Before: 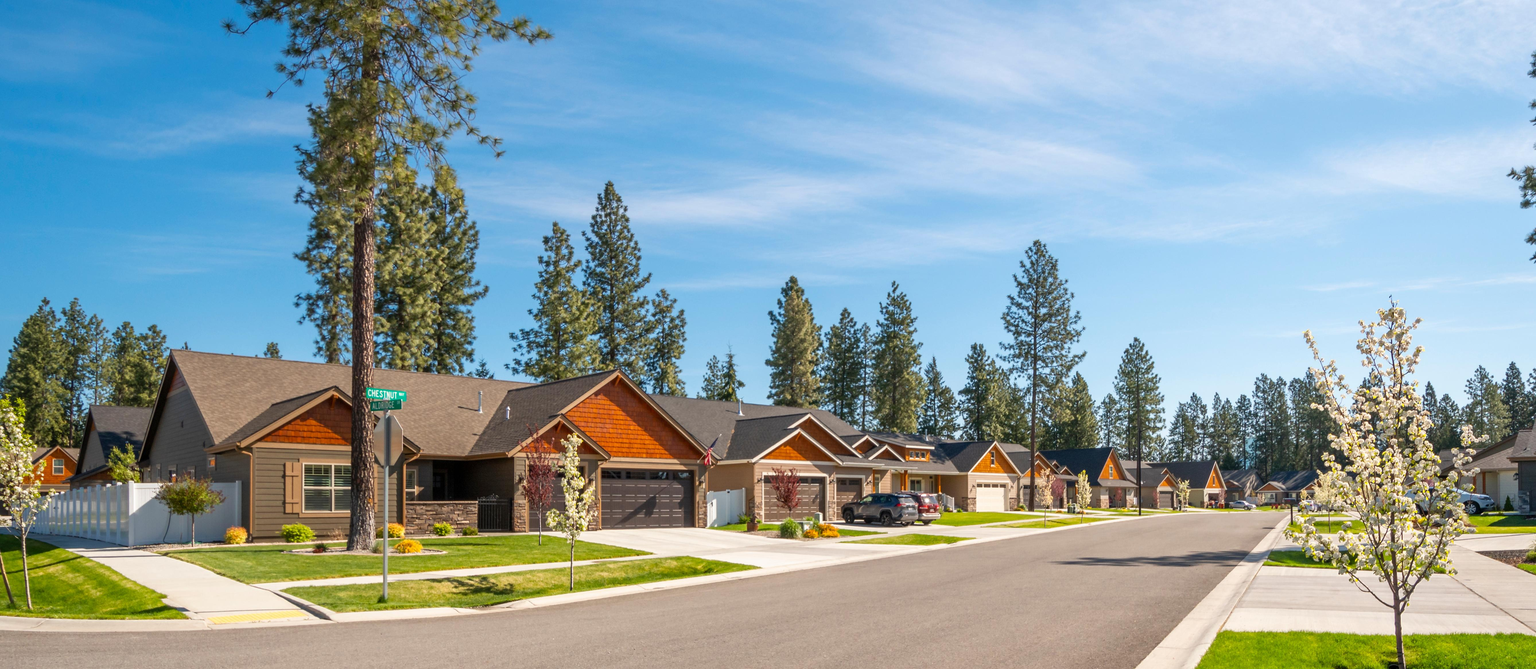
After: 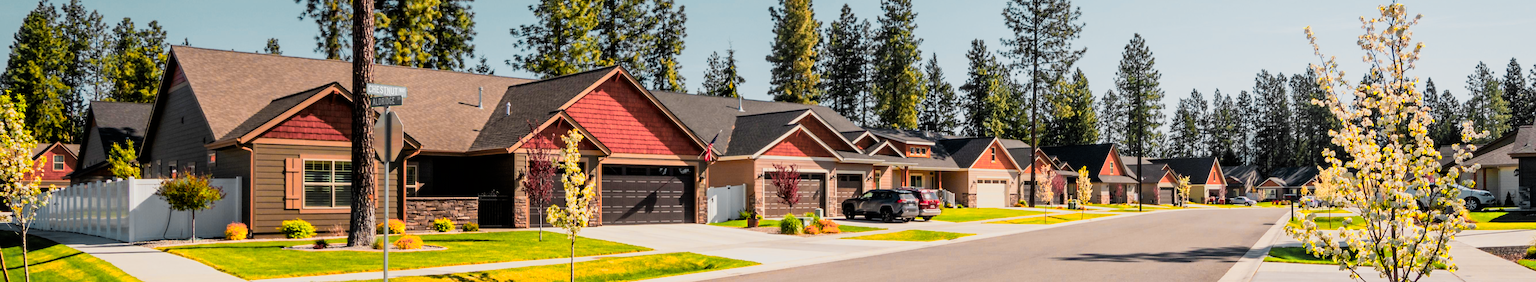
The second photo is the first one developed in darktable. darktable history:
filmic rgb: black relative exposure -5 EV, hardness 2.88, contrast 1.3, highlights saturation mix -10%
color balance rgb: perceptual saturation grading › global saturation 25%, global vibrance 20%
color zones: curves: ch0 [(0.257, 0.558) (0.75, 0.565)]; ch1 [(0.004, 0.857) (0.14, 0.416) (0.257, 0.695) (0.442, 0.032) (0.736, 0.266) (0.891, 0.741)]; ch2 [(0, 0.623) (0.112, 0.436) (0.271, 0.474) (0.516, 0.64) (0.743, 0.286)]
crop: top 45.551%, bottom 12.262%
